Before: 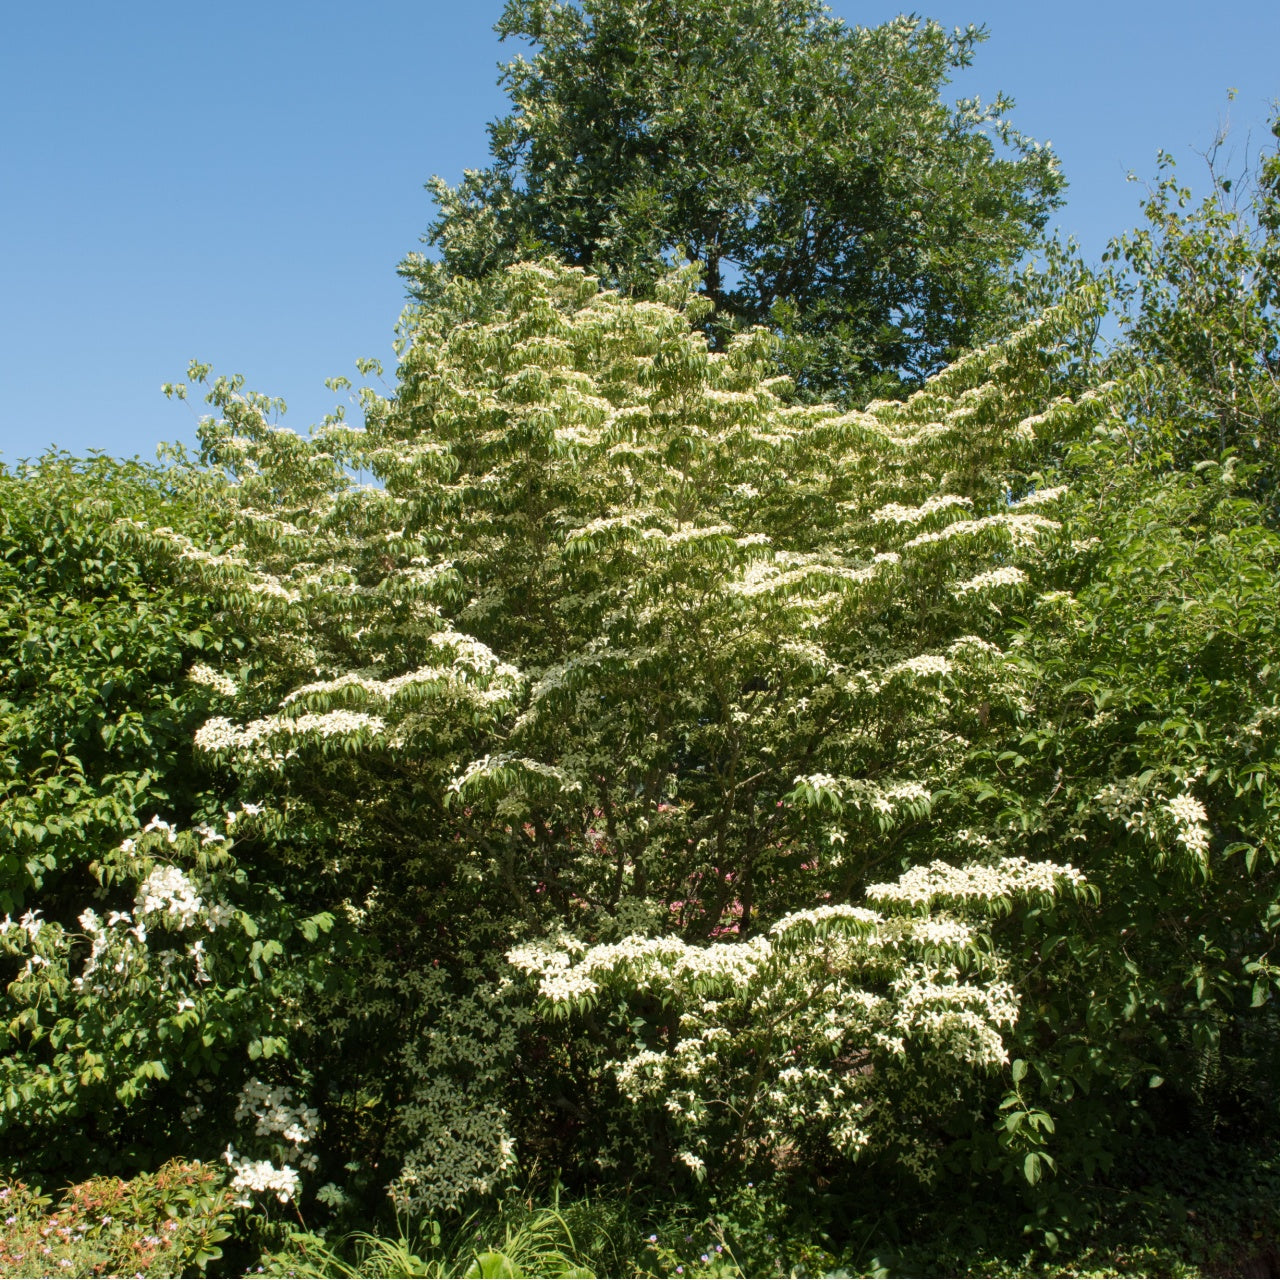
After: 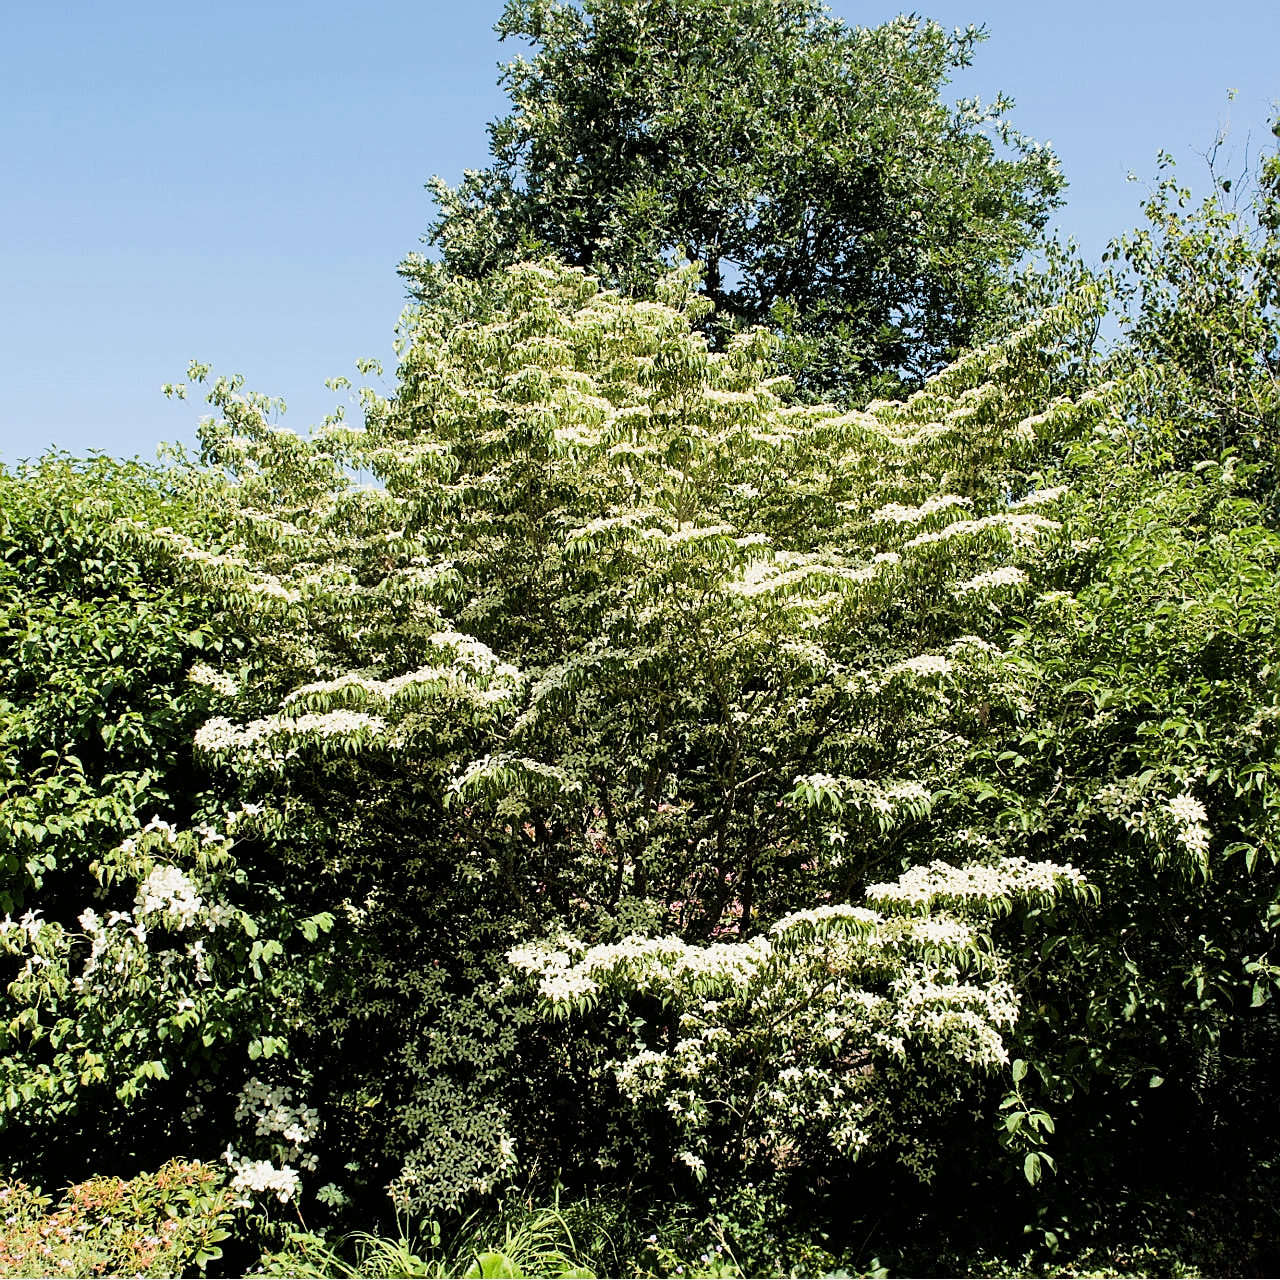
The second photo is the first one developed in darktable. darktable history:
filmic rgb: black relative exposure -5 EV, hardness 2.88, contrast 1.3, highlights saturation mix -30%
exposure: exposure 0.657 EV, compensate highlight preservation false
sharpen: radius 1.4, amount 1.25, threshold 0.7
